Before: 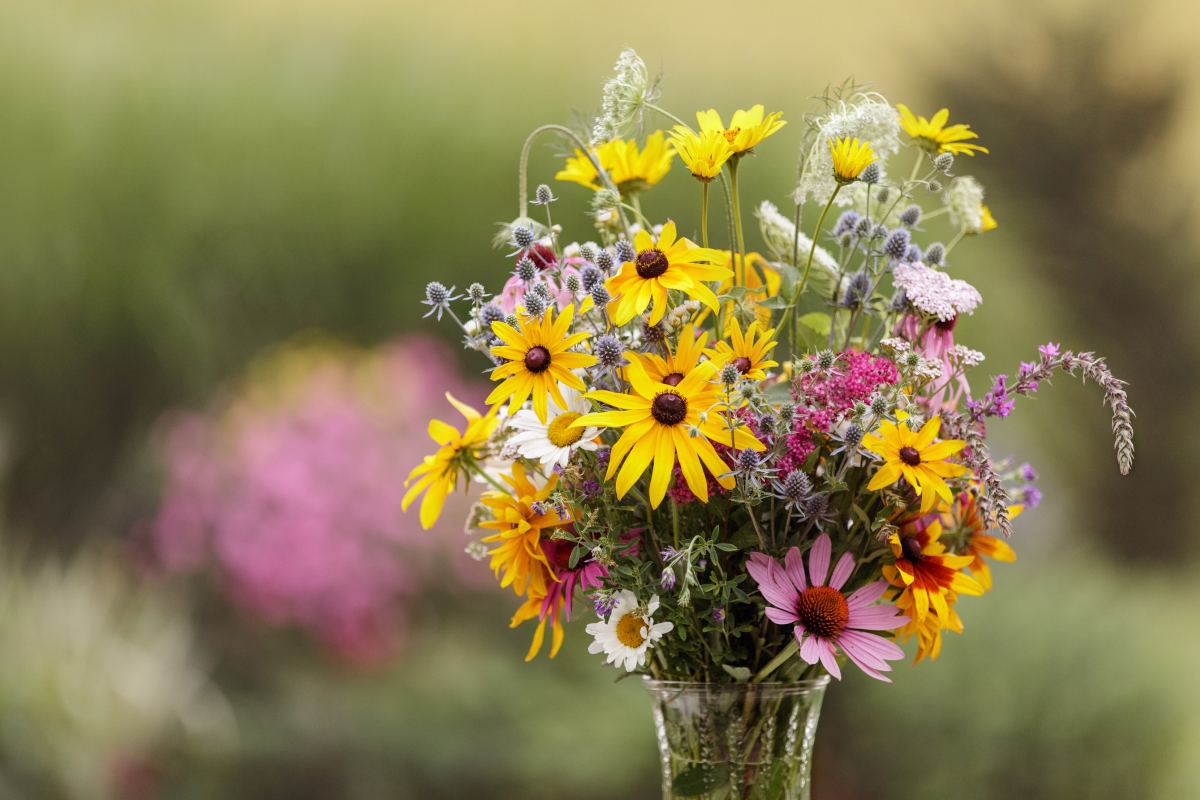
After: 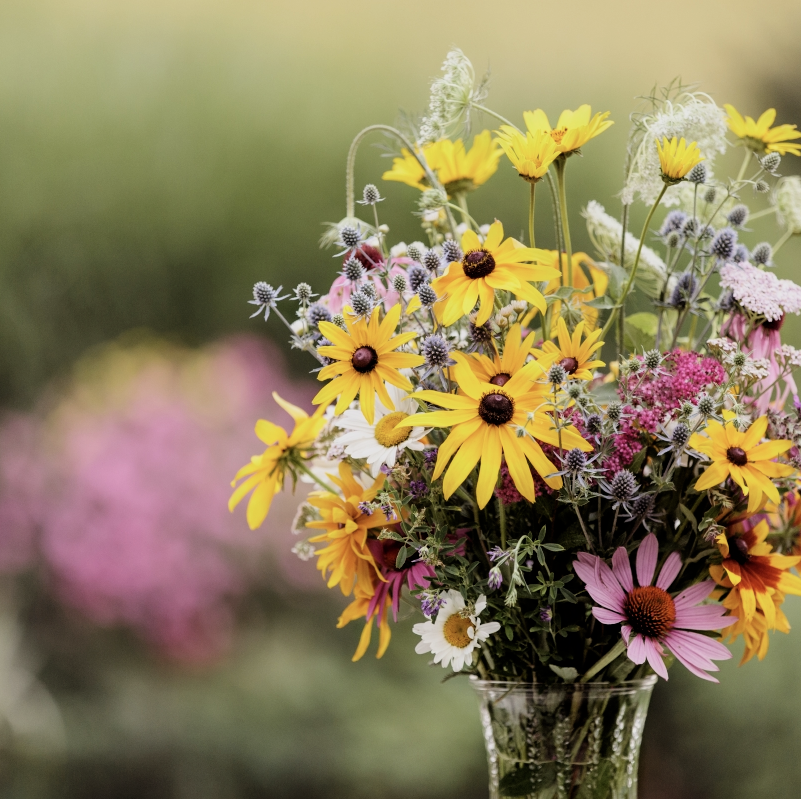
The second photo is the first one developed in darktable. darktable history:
contrast brightness saturation: contrast 0.11, saturation -0.177
crop and rotate: left 14.422%, right 18.754%
filmic rgb: black relative exposure -7.77 EV, white relative exposure 4.4 EV, hardness 3.75, latitude 49.67%, contrast 1.101, color science v6 (2022)
